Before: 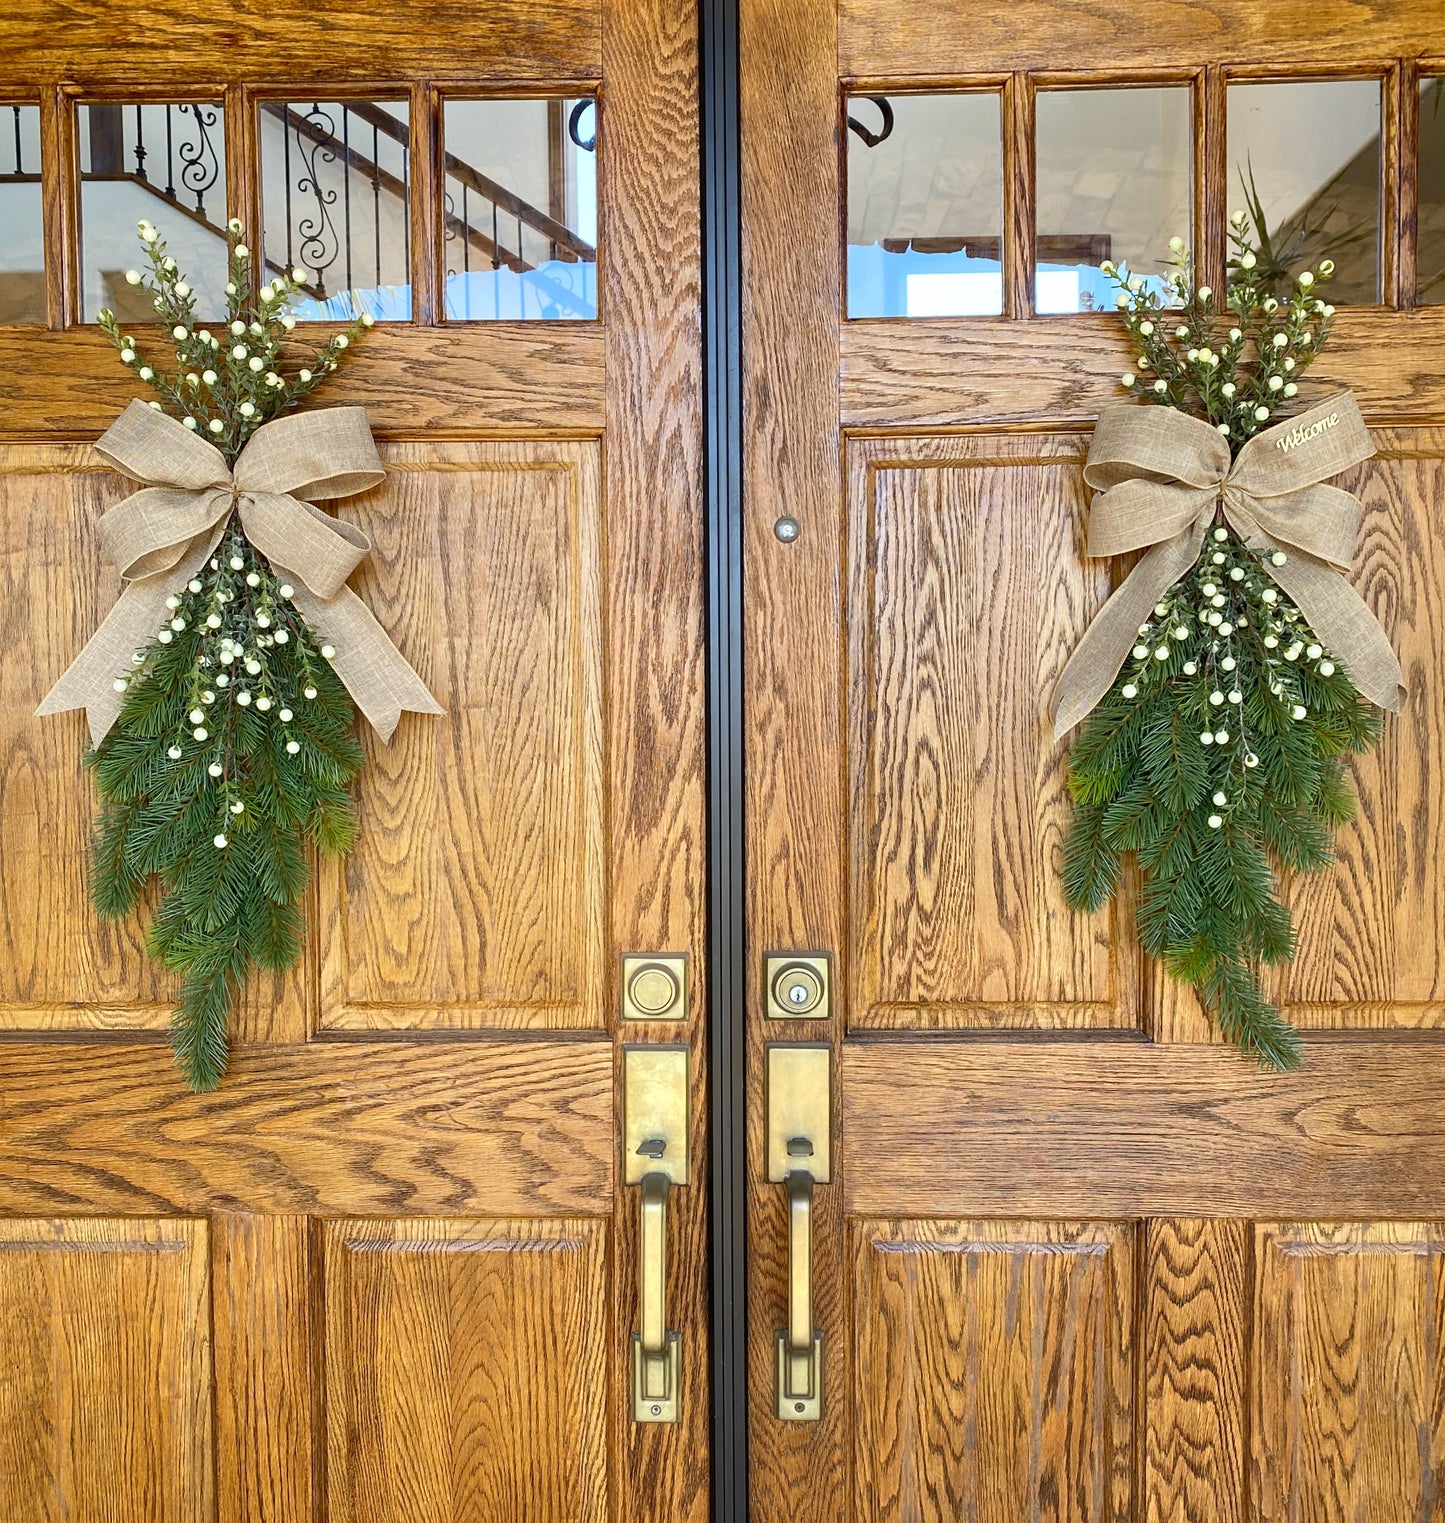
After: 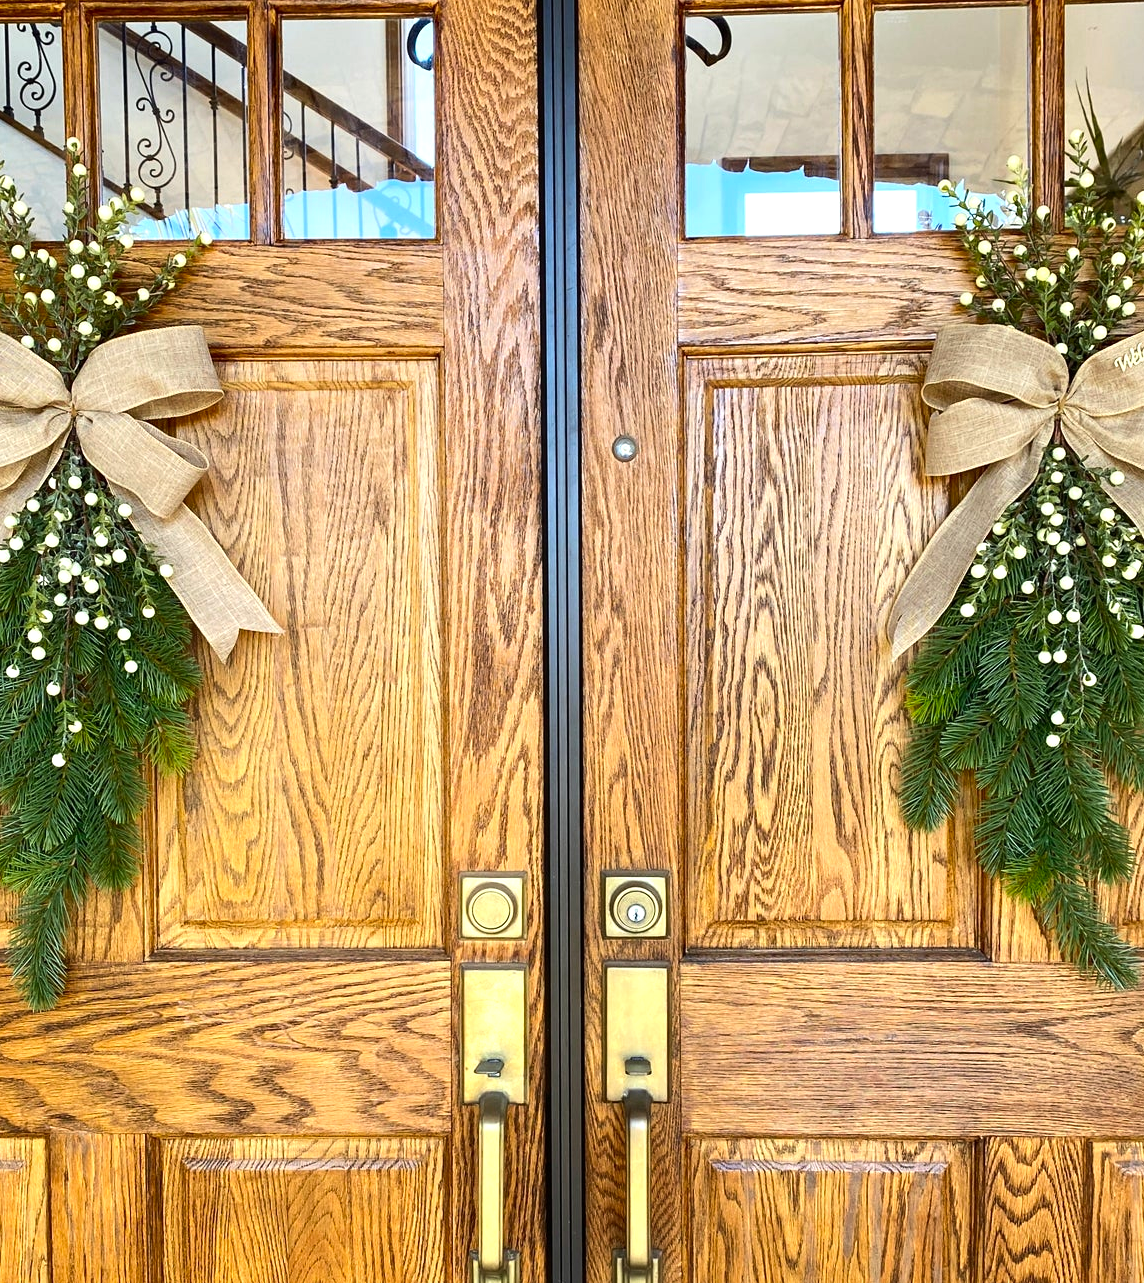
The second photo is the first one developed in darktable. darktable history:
crop: left 11.225%, top 5.381%, right 9.565%, bottom 10.314%
tone equalizer: -8 EV -0.417 EV, -7 EV -0.389 EV, -6 EV -0.333 EV, -5 EV -0.222 EV, -3 EV 0.222 EV, -2 EV 0.333 EV, -1 EV 0.389 EV, +0 EV 0.417 EV, edges refinement/feathering 500, mask exposure compensation -1.57 EV, preserve details no
contrast brightness saturation: contrast 0.08, saturation 0.2
